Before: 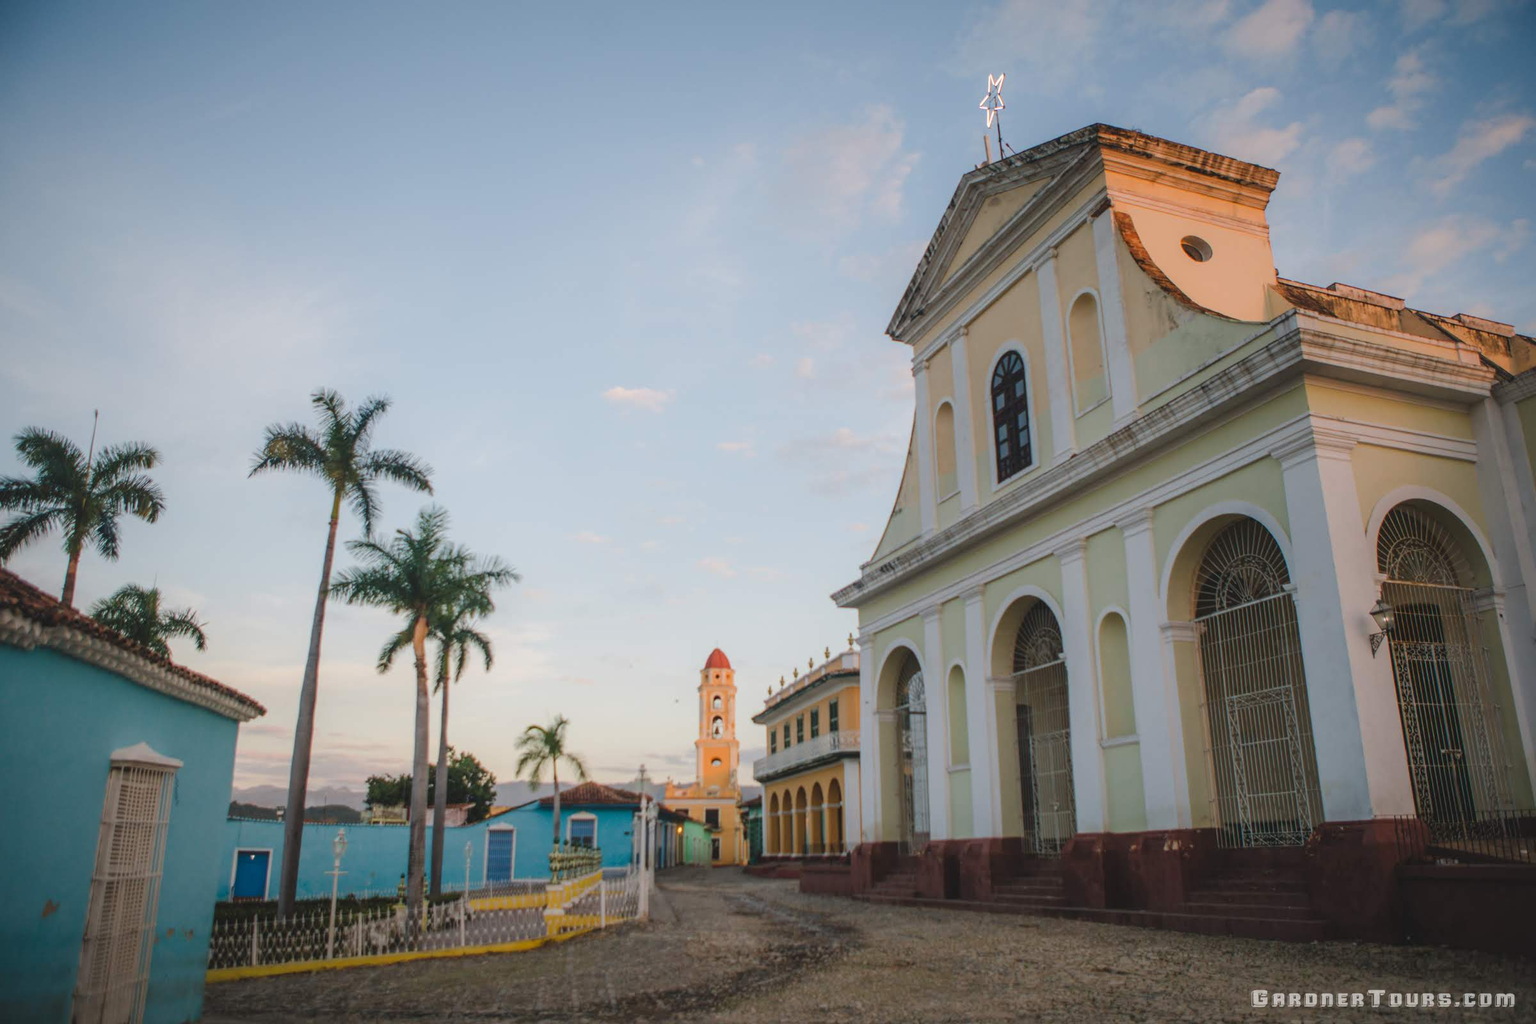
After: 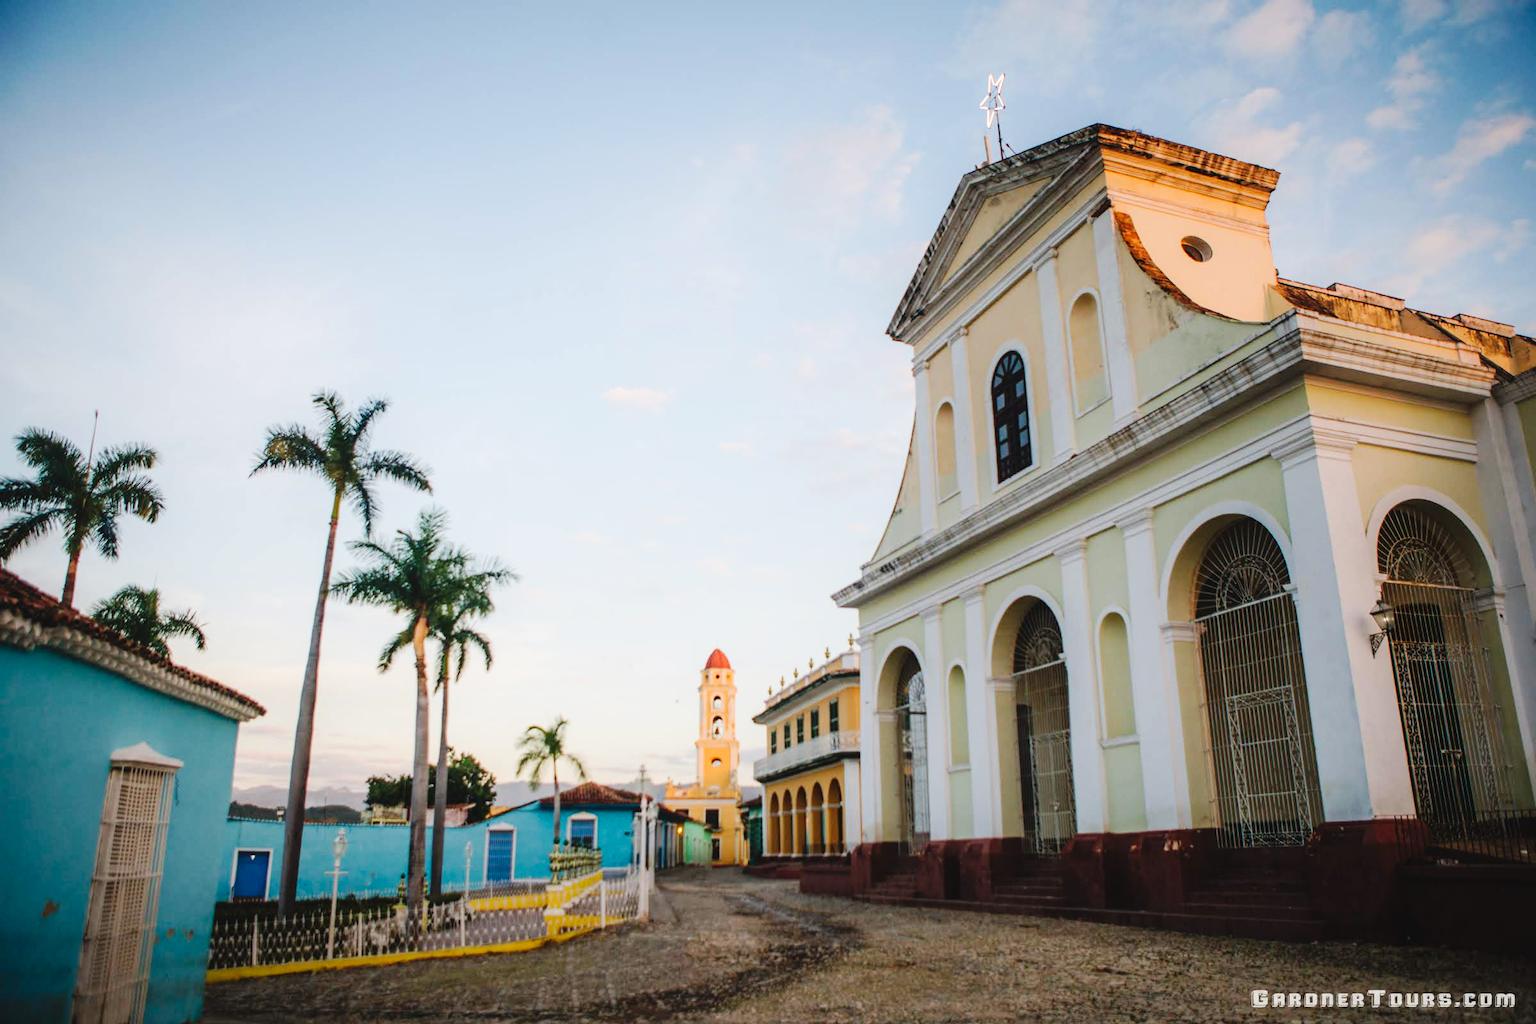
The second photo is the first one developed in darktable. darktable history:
shadows and highlights: shadows -28.92, highlights 30.47, highlights color adjustment 40.24%
base curve: curves: ch0 [(0, 0) (0.036, 0.025) (0.121, 0.166) (0.206, 0.329) (0.605, 0.79) (1, 1)], preserve colors none
